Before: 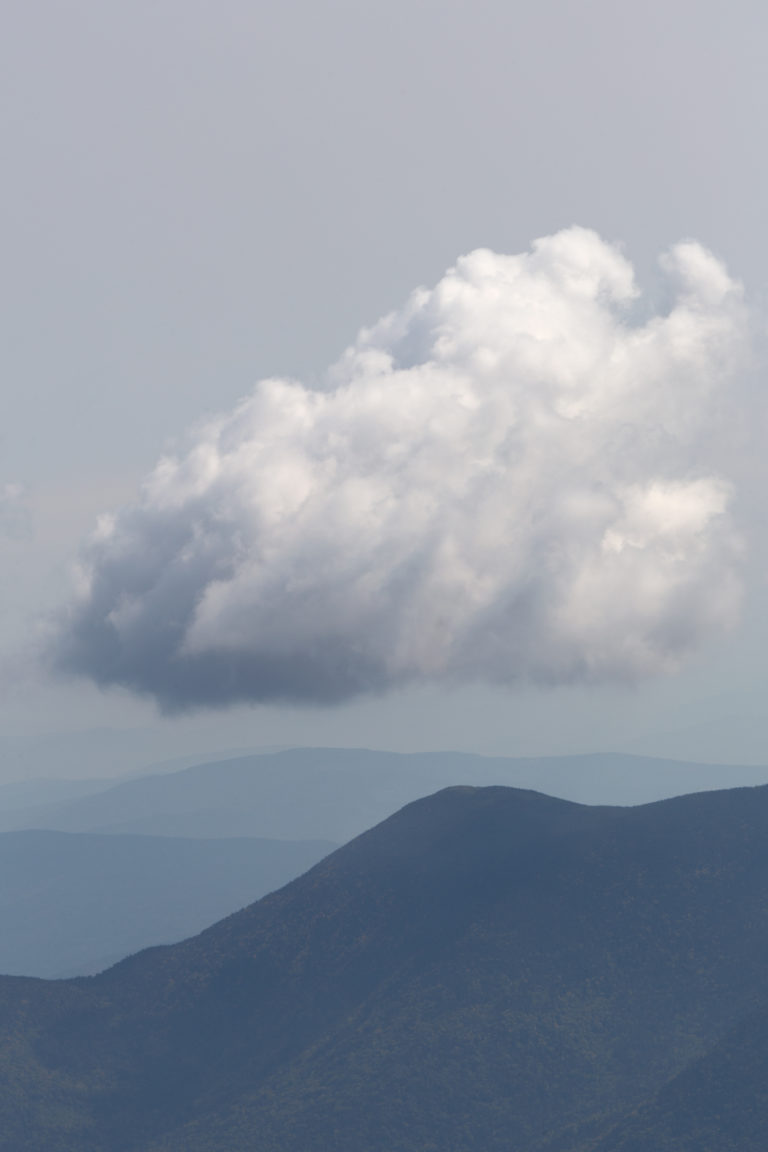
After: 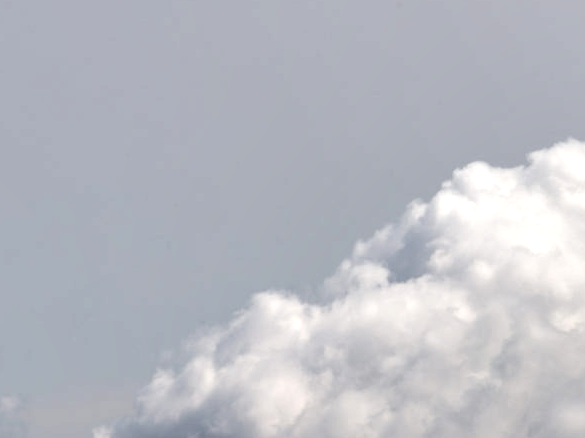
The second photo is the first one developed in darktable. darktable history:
crop: left 0.579%, top 7.627%, right 23.167%, bottom 54.275%
local contrast: highlights 60%, shadows 60%, detail 160%
exposure: black level correction 0.047, exposure 0.013 EV, compensate highlight preservation false
